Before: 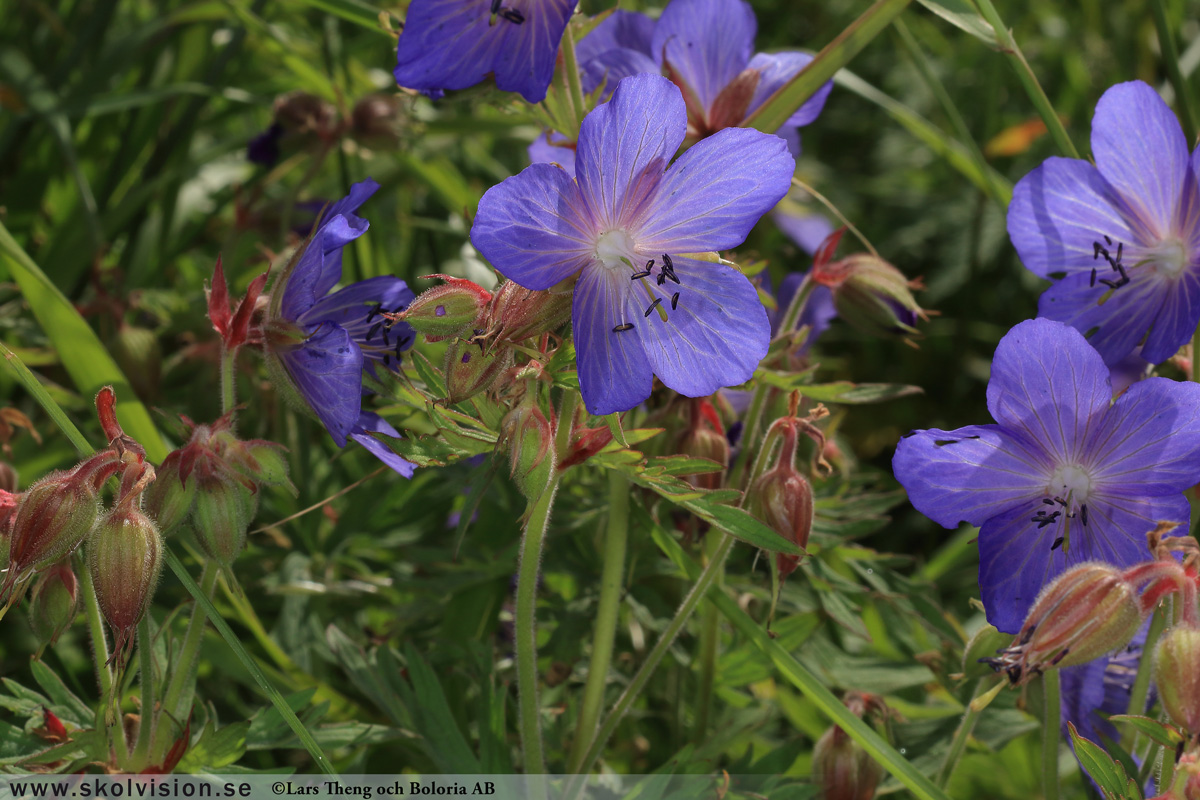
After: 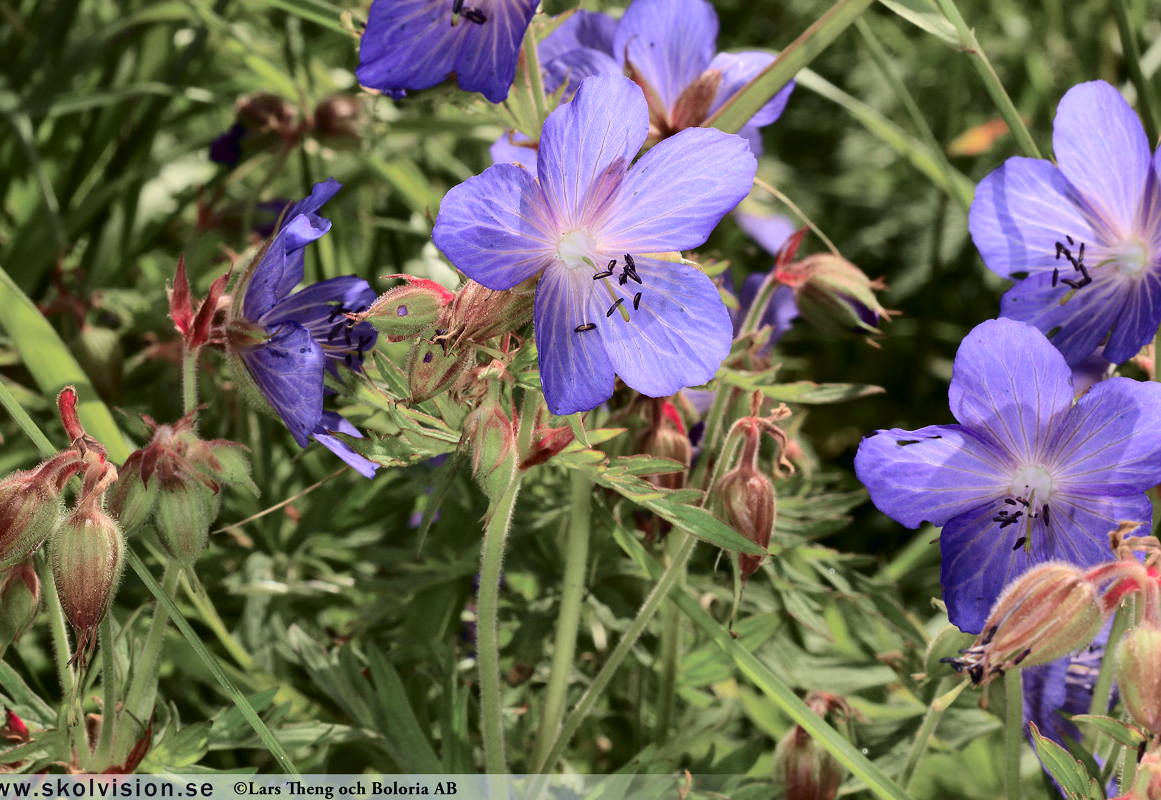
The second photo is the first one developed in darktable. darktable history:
exposure: exposure 0.722 EV, compensate highlight preservation false
crop and rotate: left 3.238%
tone curve: curves: ch0 [(0, 0) (0.049, 0.01) (0.154, 0.081) (0.491, 0.56) (0.739, 0.794) (0.992, 0.937)]; ch1 [(0, 0) (0.172, 0.123) (0.317, 0.272) (0.401, 0.422) (0.499, 0.497) (0.531, 0.54) (0.615, 0.603) (0.741, 0.783) (1, 1)]; ch2 [(0, 0) (0.411, 0.424) (0.462, 0.464) (0.502, 0.489) (0.544, 0.551) (0.686, 0.638) (1, 1)], color space Lab, independent channels, preserve colors none
